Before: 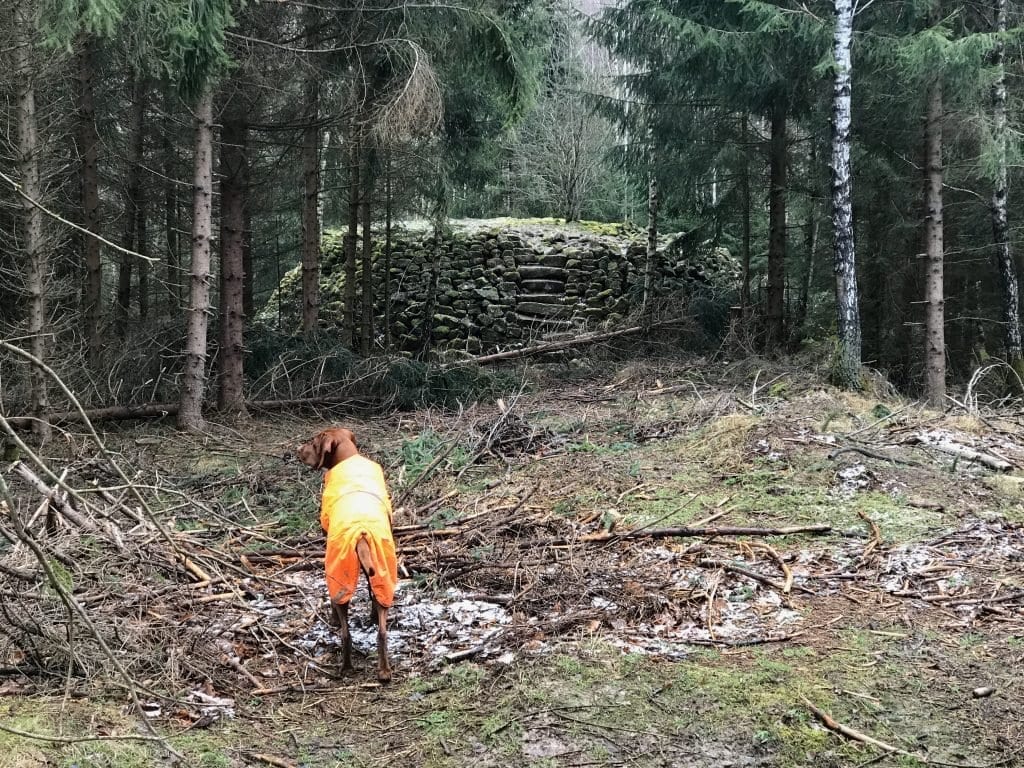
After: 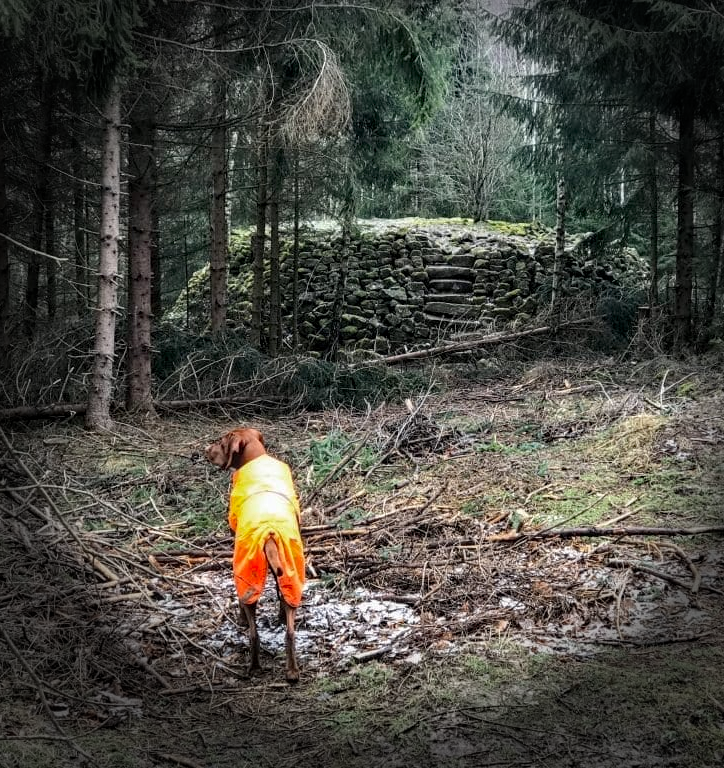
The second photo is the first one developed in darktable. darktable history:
haze removal: compatibility mode true, adaptive false
crop and rotate: left 9.061%, right 20.142%
vibrance: vibrance 100%
local contrast: on, module defaults
vignetting: fall-off start 76.42%, fall-off radius 27.36%, brightness -0.872, center (0.037, -0.09), width/height ratio 0.971
